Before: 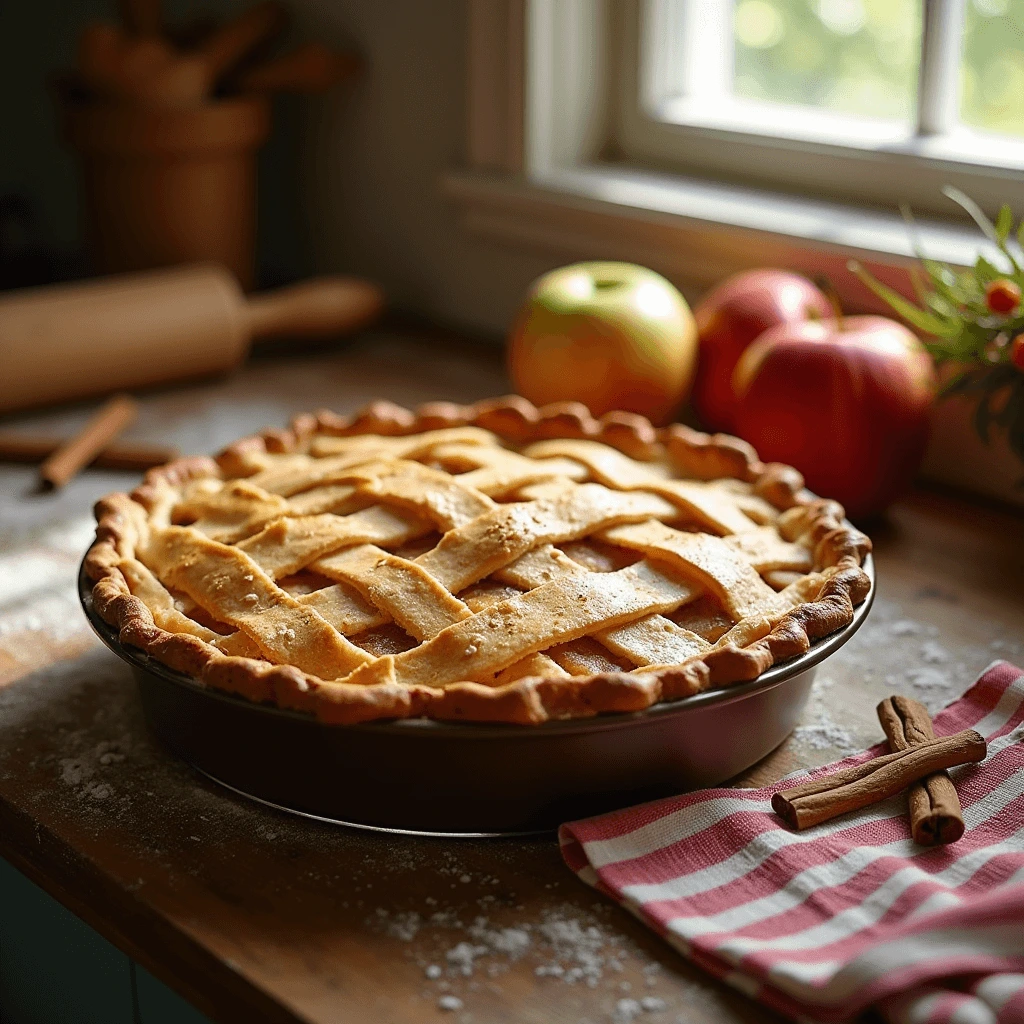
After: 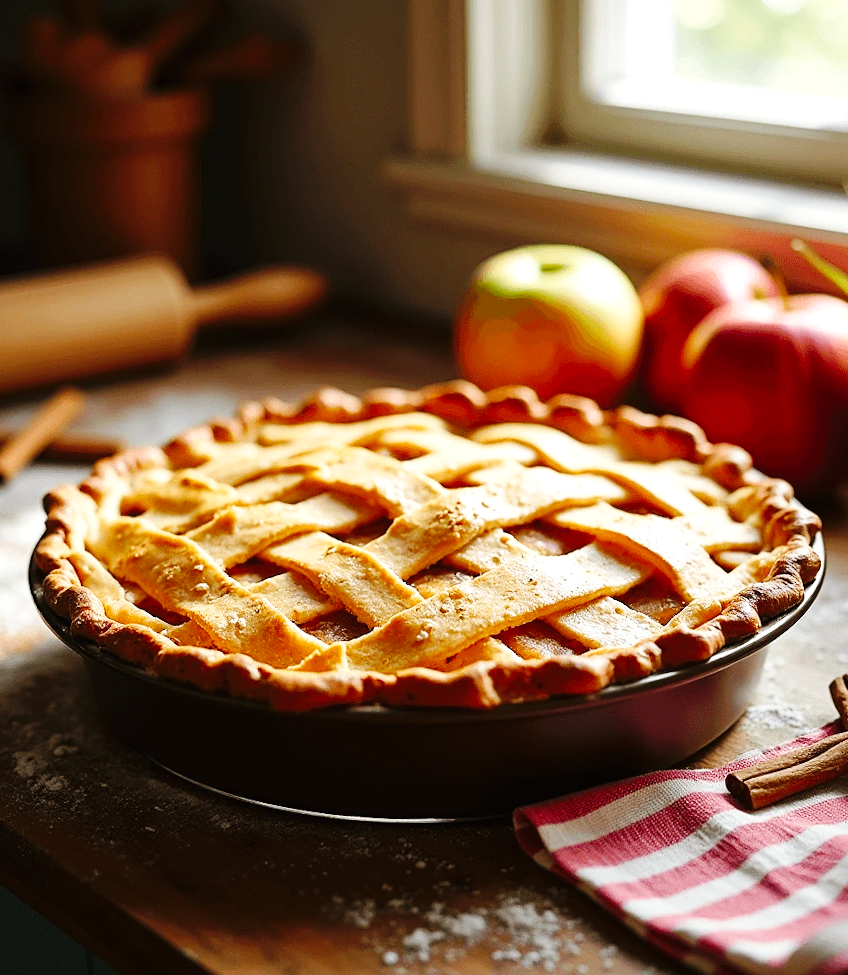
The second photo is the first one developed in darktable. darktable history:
exposure: exposure 0.3 EV, compensate highlight preservation false
base curve: curves: ch0 [(0, 0) (0.036, 0.025) (0.121, 0.166) (0.206, 0.329) (0.605, 0.79) (1, 1)], preserve colors none
crop and rotate: angle 1°, left 4.281%, top 0.642%, right 11.383%, bottom 2.486%
